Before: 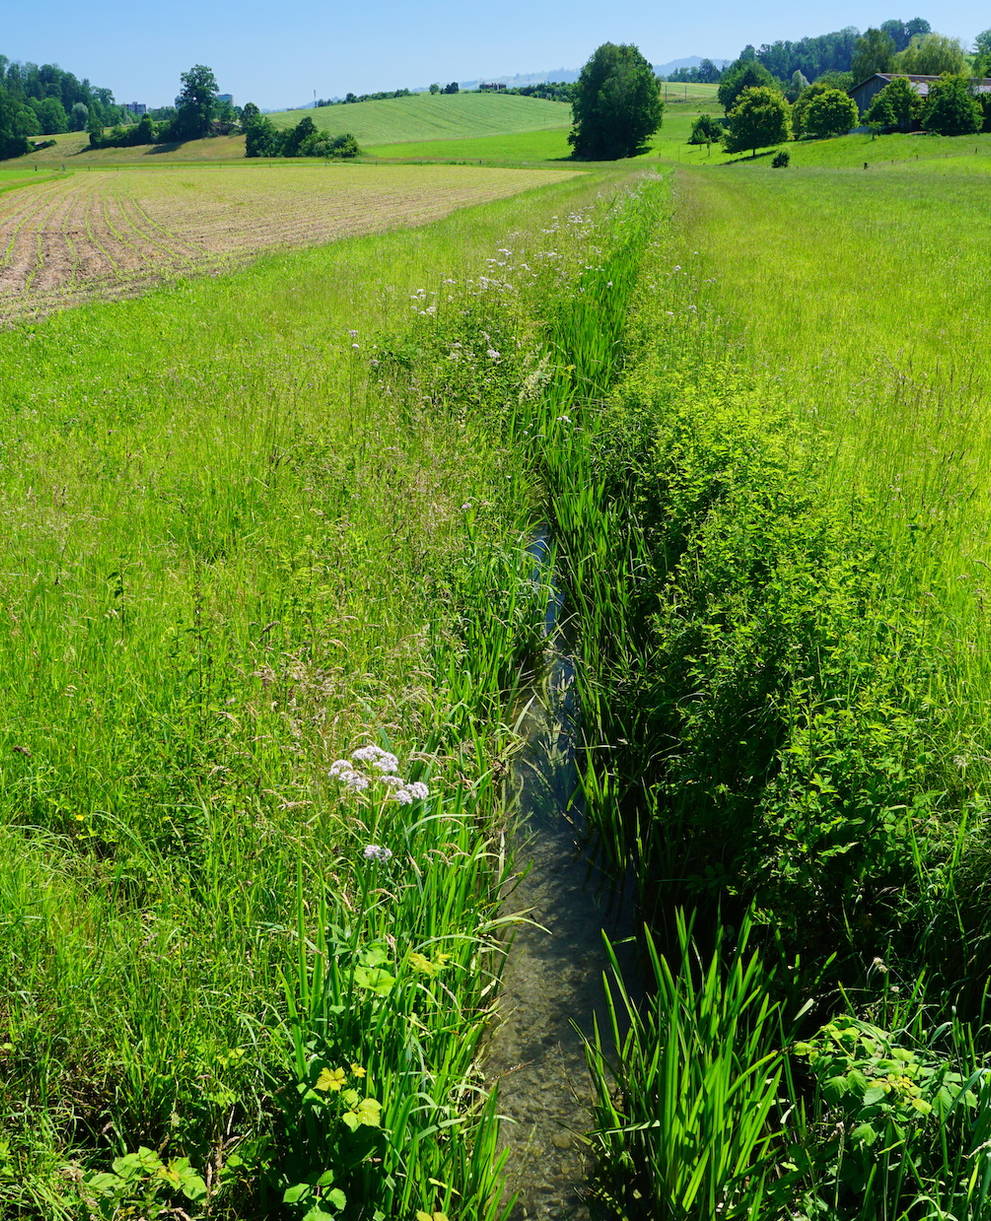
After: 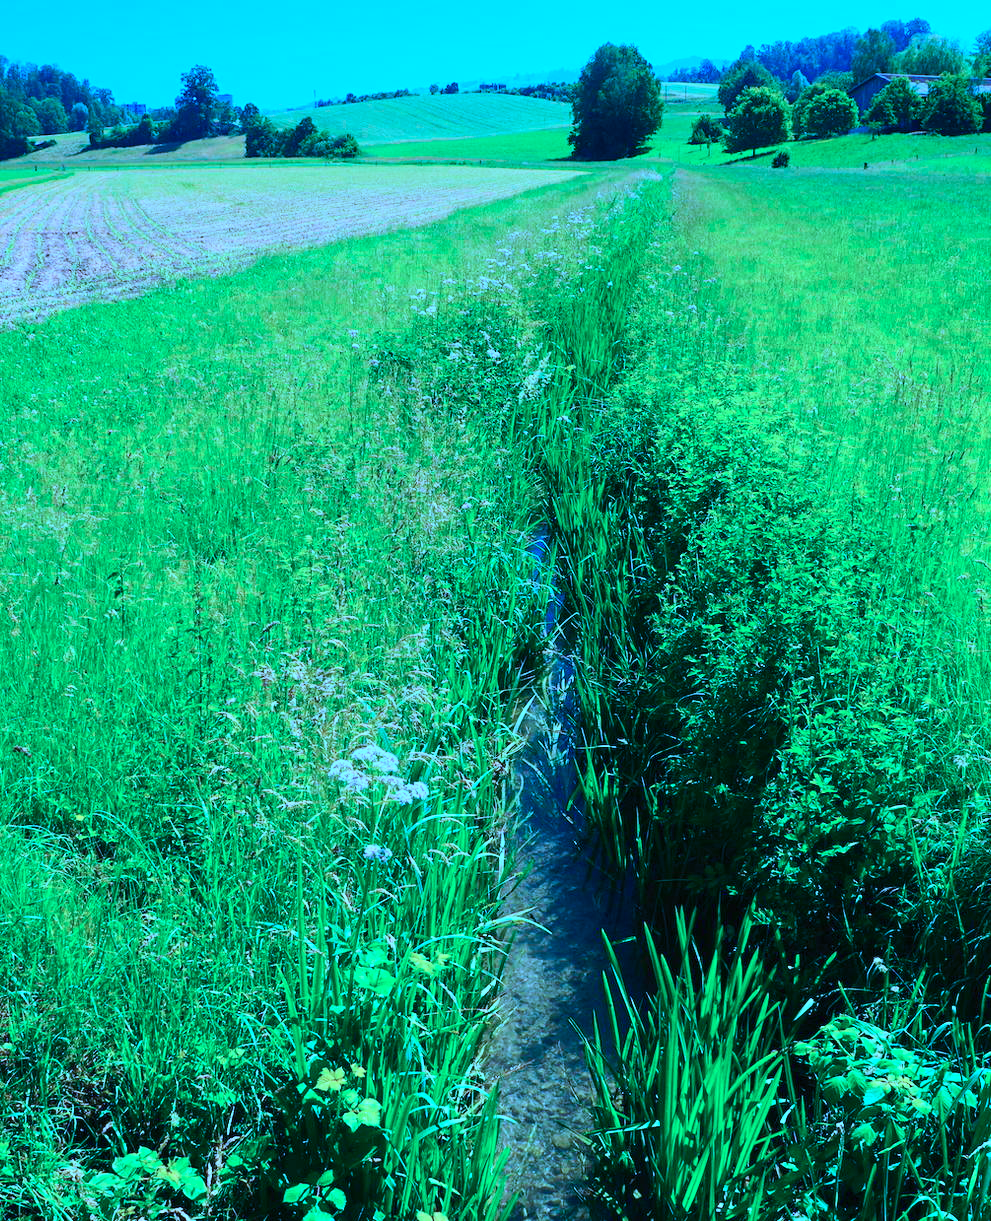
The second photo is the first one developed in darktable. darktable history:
color calibration: illuminant as shot in camera, x 0.462, y 0.419, temperature 2651.64 K
contrast brightness saturation: contrast 0.2, brightness 0.15, saturation 0.14
